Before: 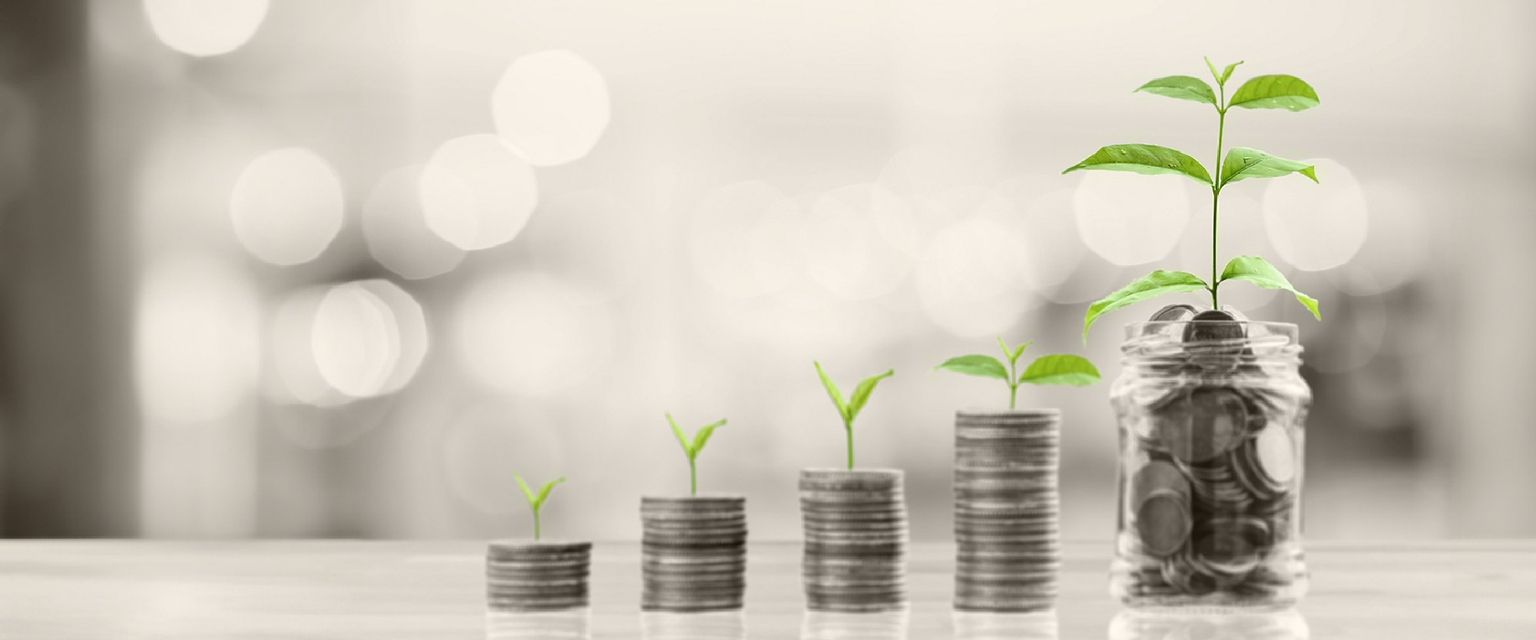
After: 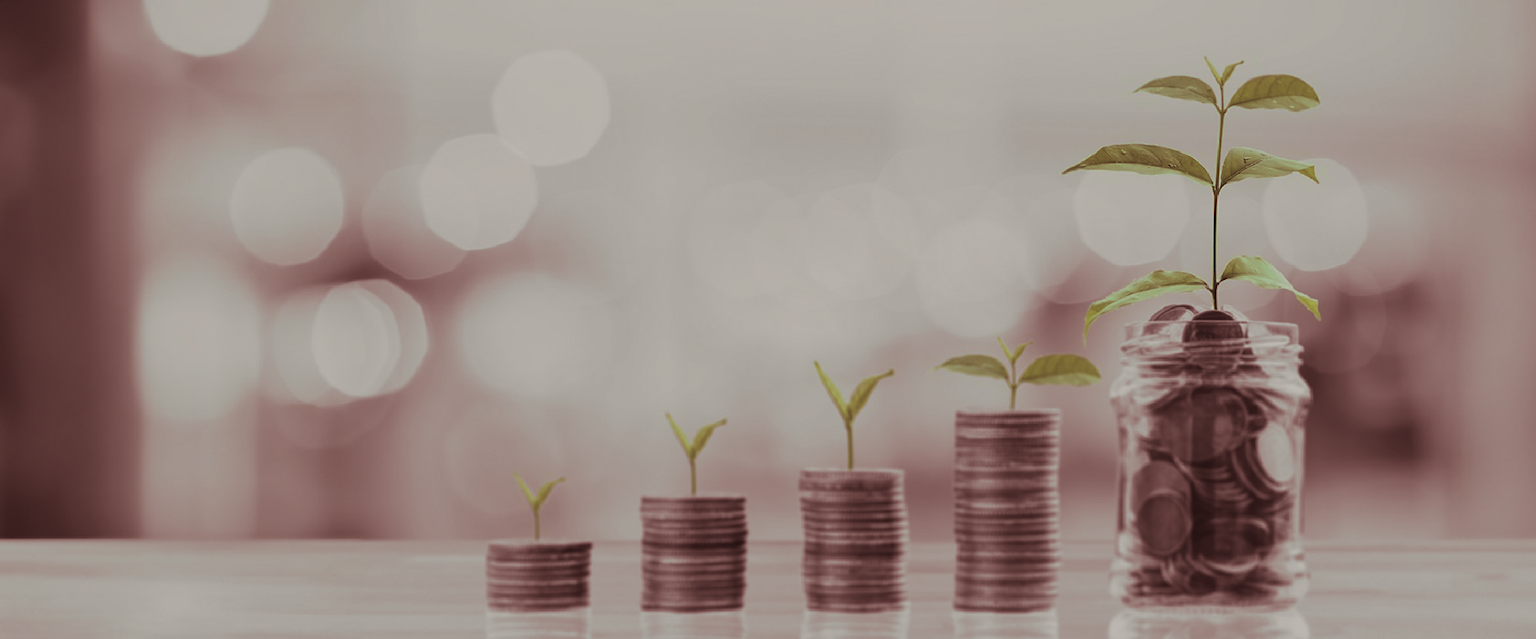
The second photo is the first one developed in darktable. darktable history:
split-toning: highlights › hue 180°
exposure: black level correction -0.016, exposure -1.018 EV, compensate highlight preservation false
